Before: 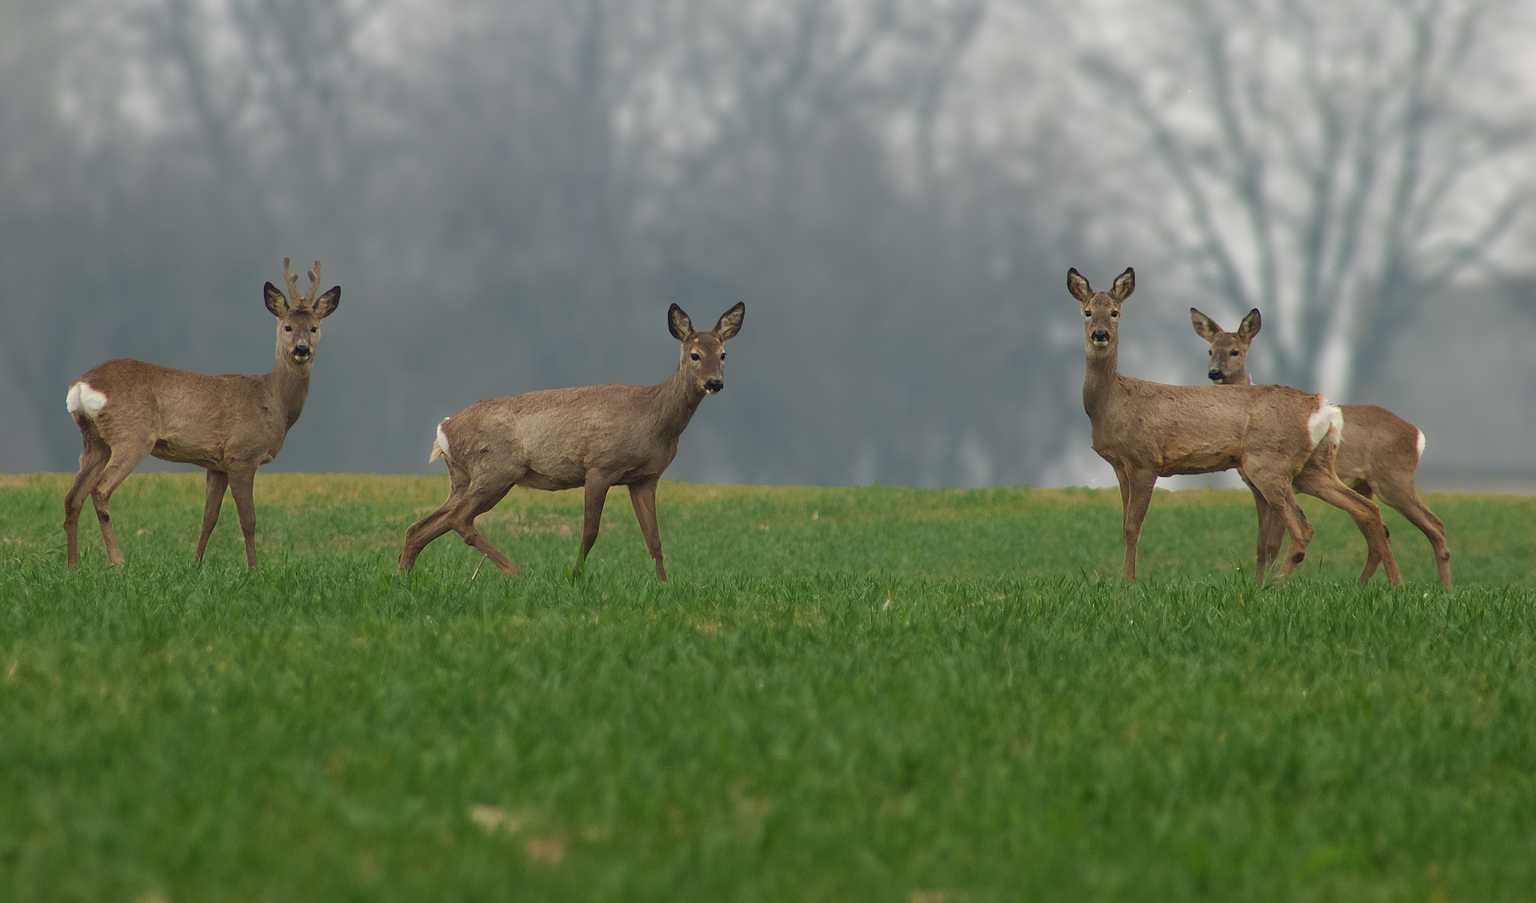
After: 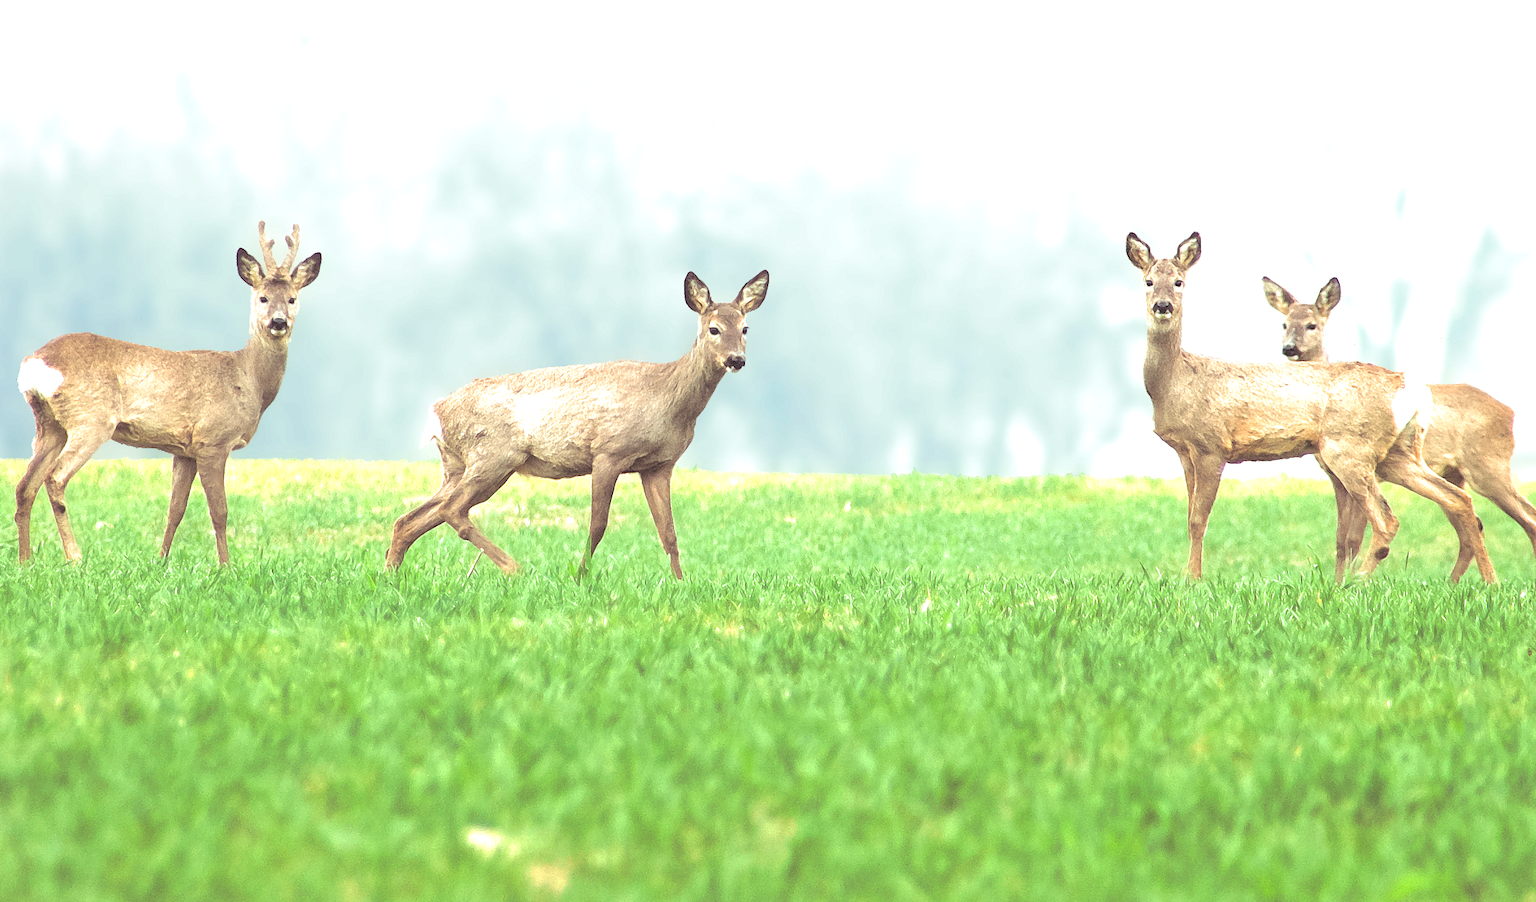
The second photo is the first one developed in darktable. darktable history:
crop: left 3.305%, top 6.436%, right 6.389%, bottom 3.258%
exposure: black level correction 0, exposure 2.327 EV, compensate exposure bias true, compensate highlight preservation false
color correction: highlights a* -4.98, highlights b* -3.76, shadows a* 3.83, shadows b* 4.08
split-toning: shadows › saturation 0.2
